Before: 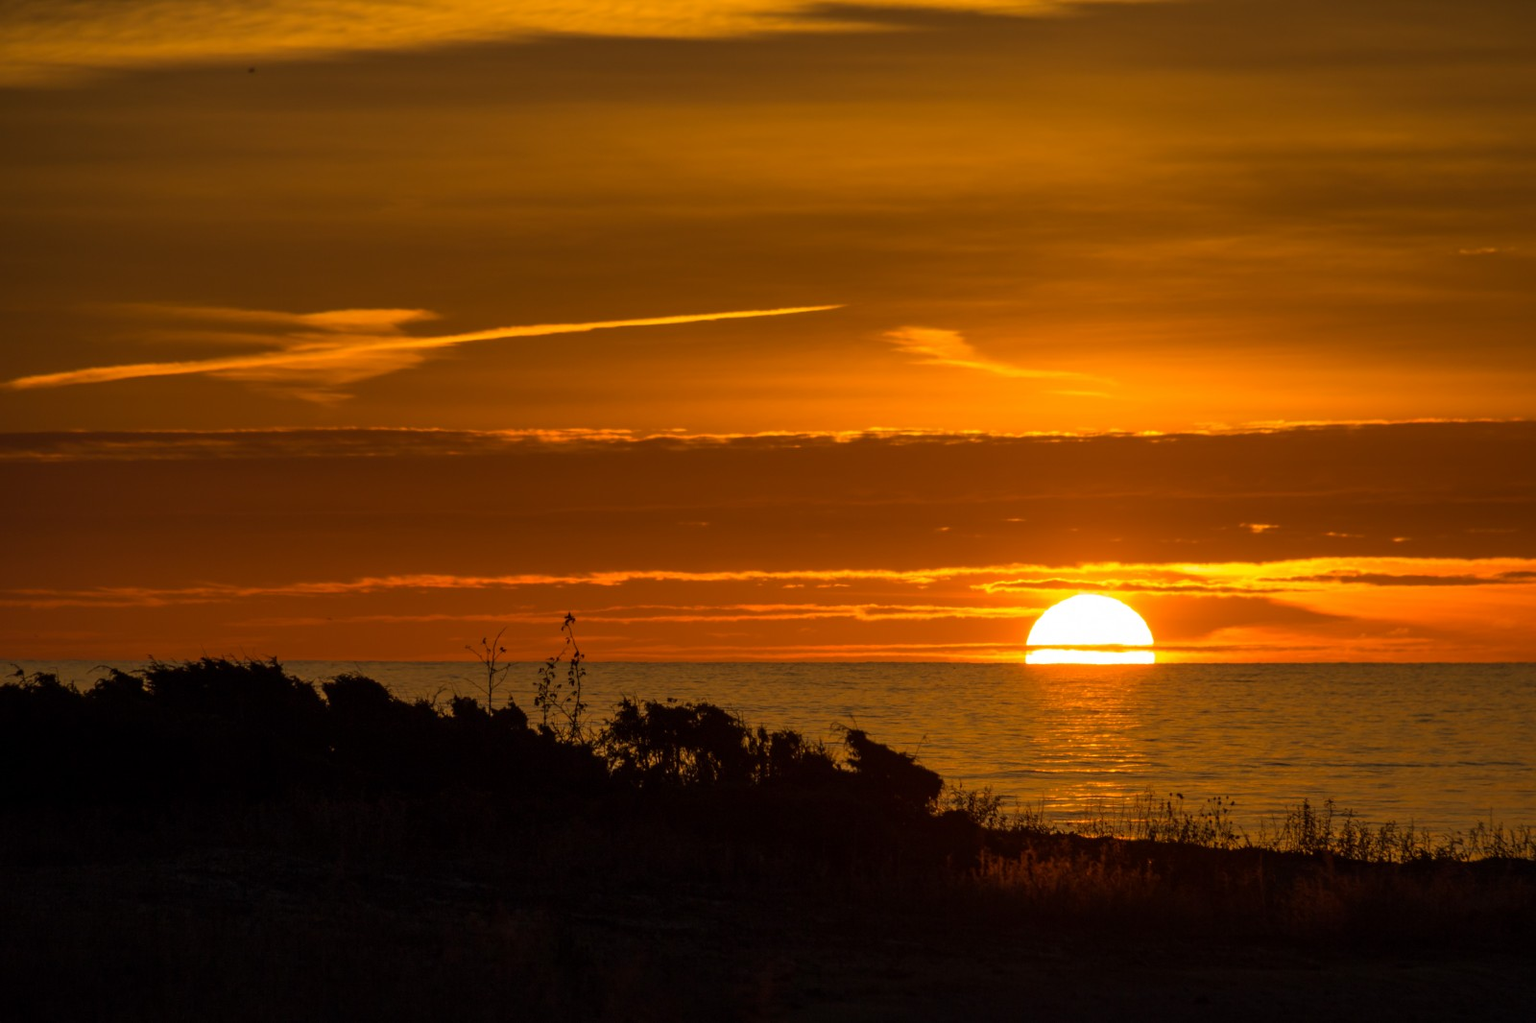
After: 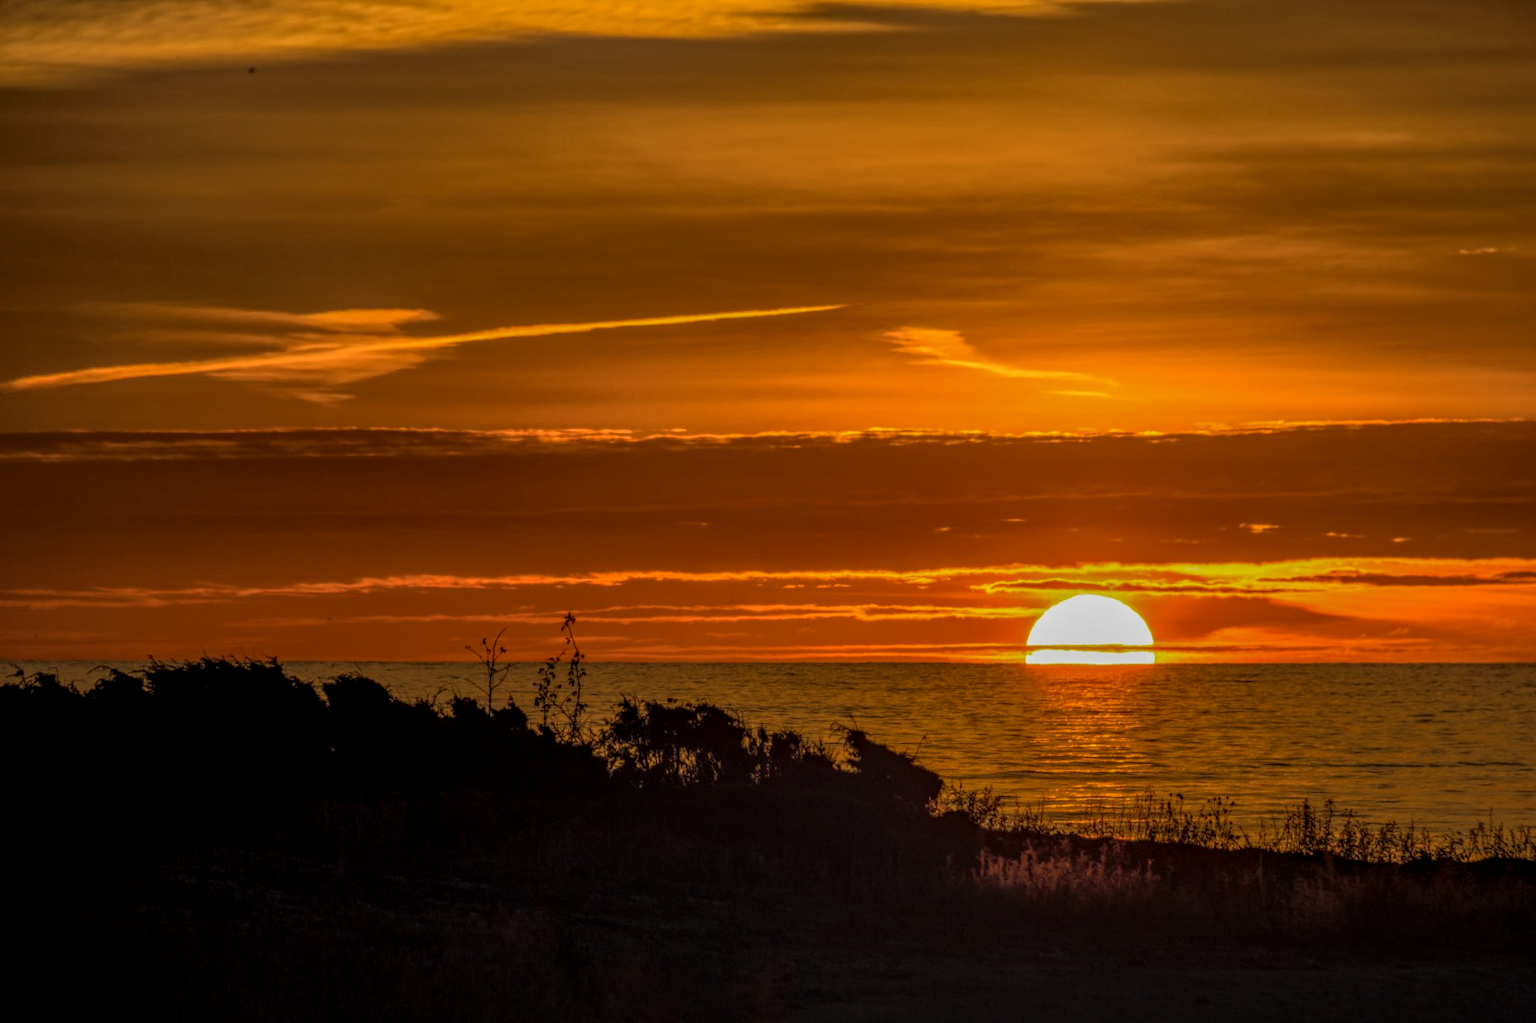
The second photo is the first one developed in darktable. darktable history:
local contrast: highlights 20%, shadows 23%, detail 201%, midtone range 0.2
